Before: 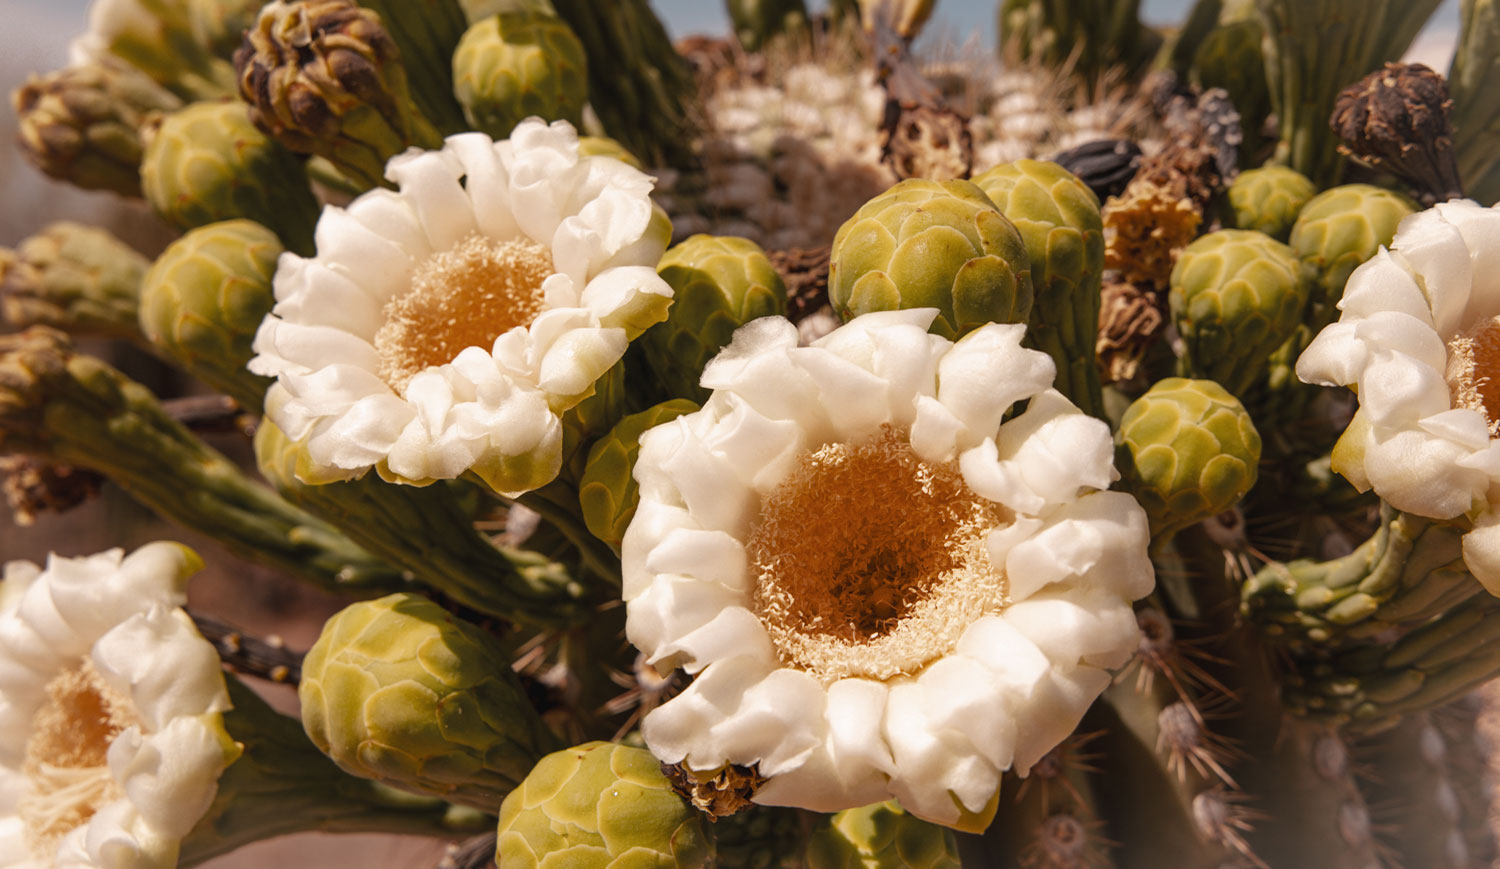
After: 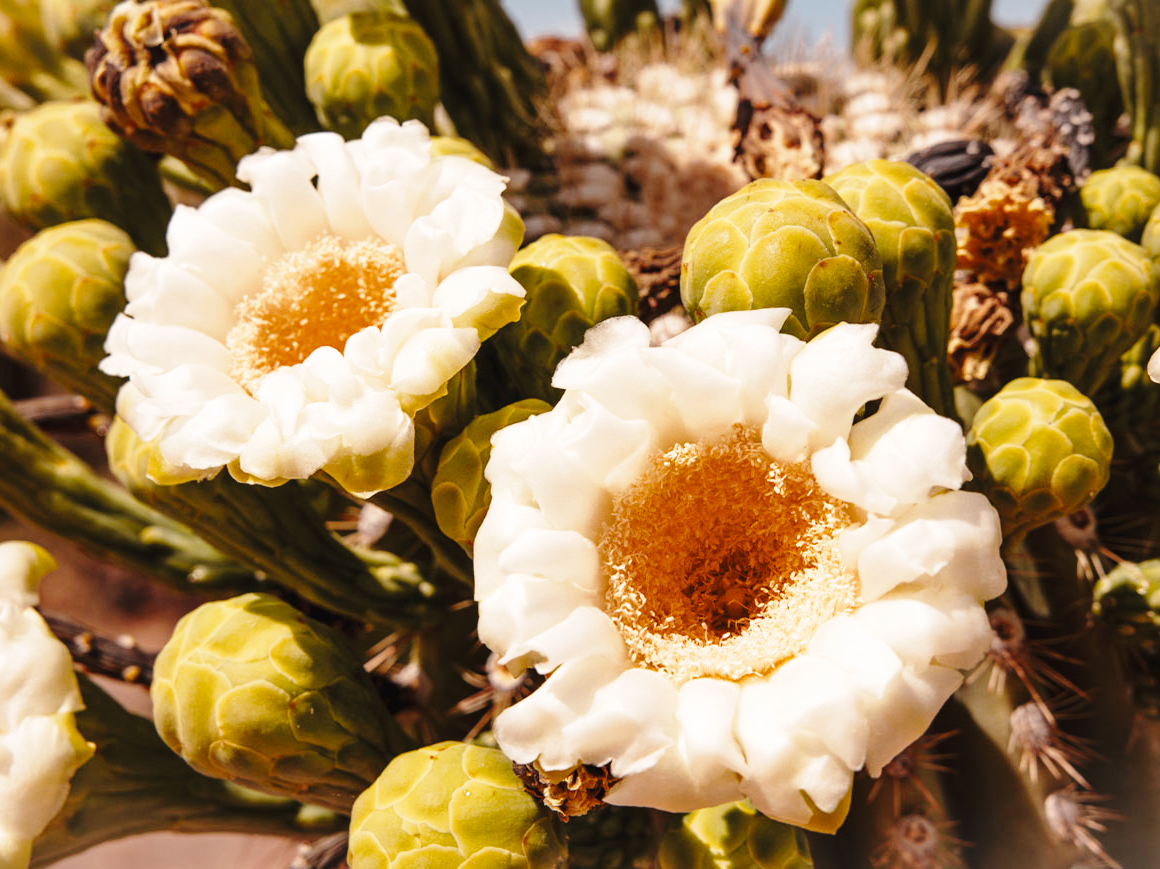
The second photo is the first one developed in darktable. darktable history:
crop: left 9.884%, right 12.769%
base curve: curves: ch0 [(0, 0) (0.028, 0.03) (0.121, 0.232) (0.46, 0.748) (0.859, 0.968) (1, 1)], preserve colors none
exposure: black level correction 0.001, compensate highlight preservation false
